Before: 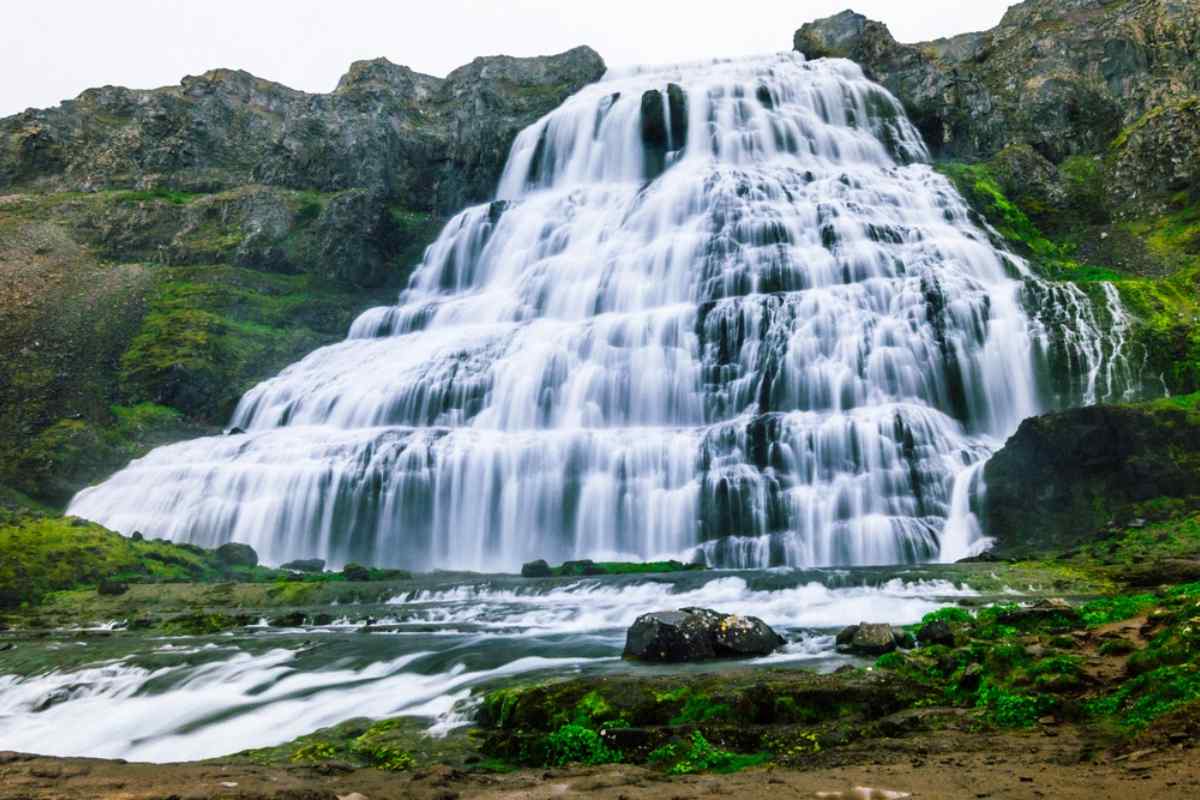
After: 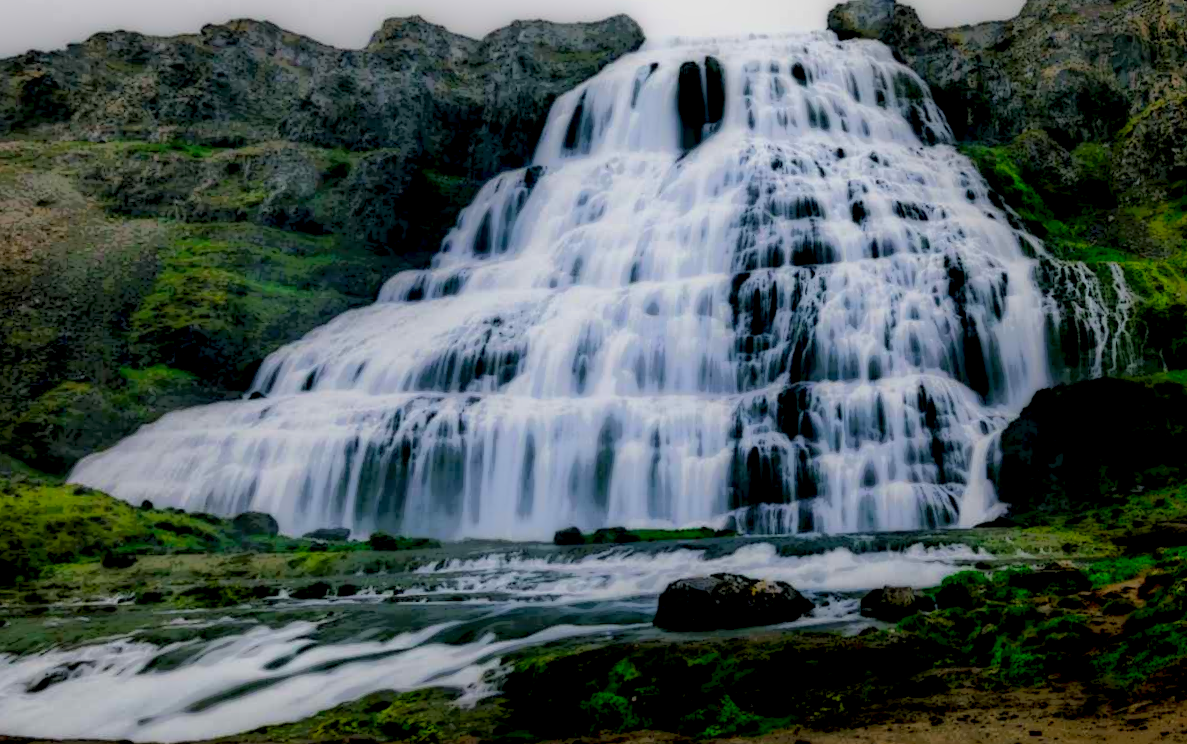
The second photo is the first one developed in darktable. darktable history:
rotate and perspective: rotation 0.679°, lens shift (horizontal) 0.136, crop left 0.009, crop right 0.991, crop top 0.078, crop bottom 0.95
contrast brightness saturation: contrast 0.2, brightness 0.15, saturation 0.14
global tonemap: drago (0.7, 100)
exposure: black level correction 0.009, exposure -0.637 EV, compensate highlight preservation false
local contrast: highlights 0%, shadows 198%, detail 164%, midtone range 0.001
